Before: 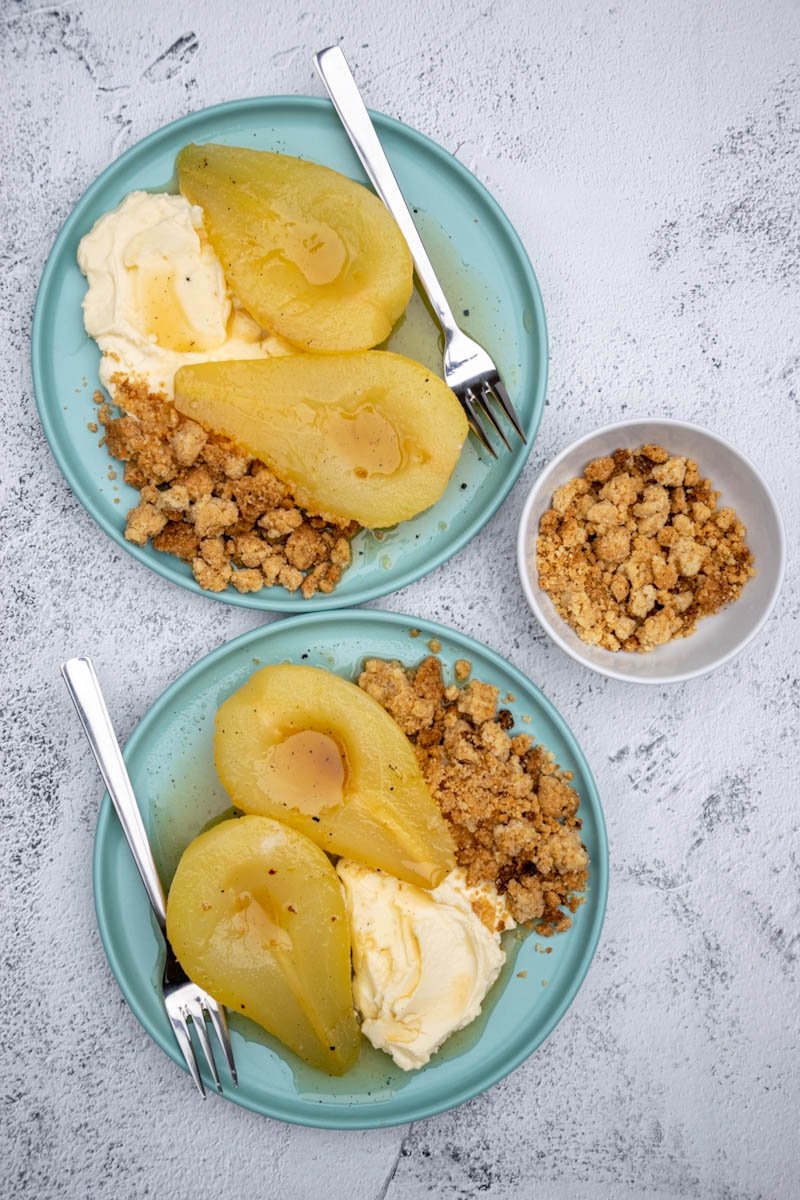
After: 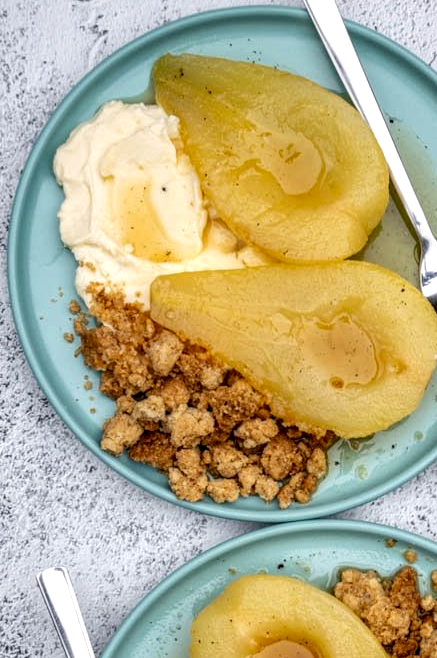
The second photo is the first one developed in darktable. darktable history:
crop and rotate: left 3.047%, top 7.509%, right 42.236%, bottom 37.598%
local contrast: highlights 20%, detail 150%
